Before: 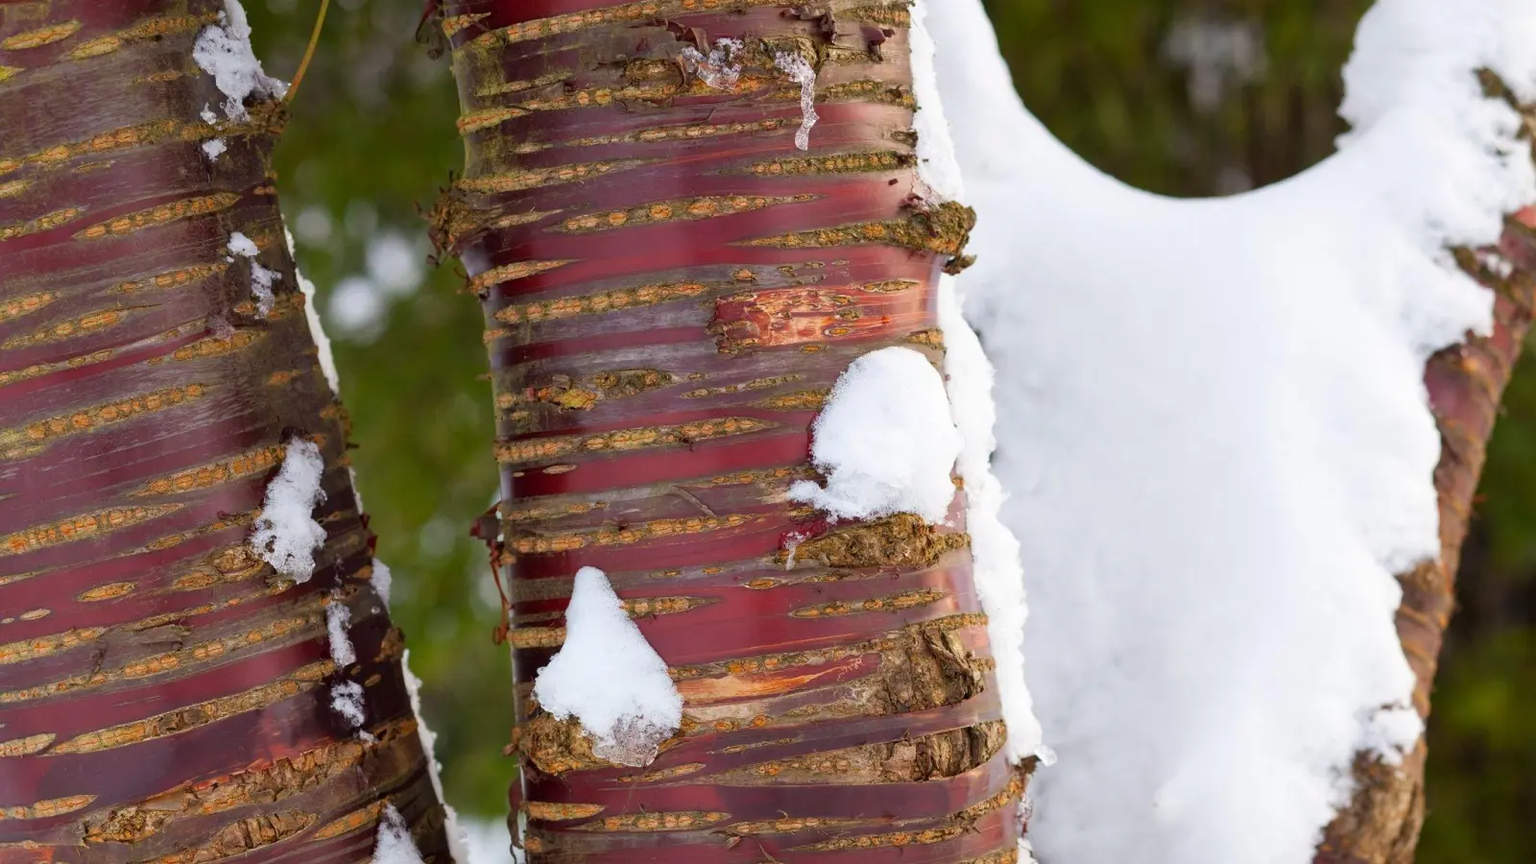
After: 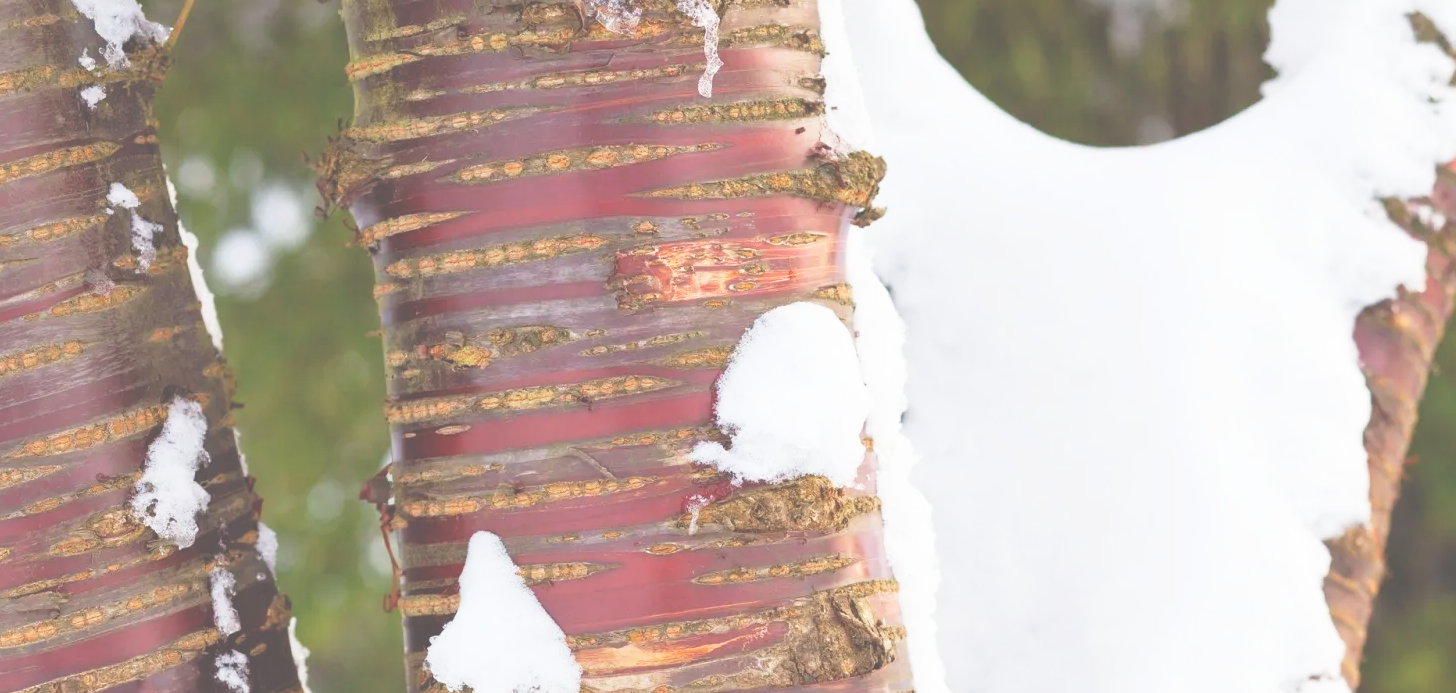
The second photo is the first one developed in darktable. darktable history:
crop: left 8.155%, top 6.611%, bottom 15.385%
base curve: curves: ch0 [(0, 0) (0.028, 0.03) (0.121, 0.232) (0.46, 0.748) (0.859, 0.968) (1, 1)], preserve colors none
exposure: black level correction -0.062, exposure -0.05 EV, compensate highlight preservation false
